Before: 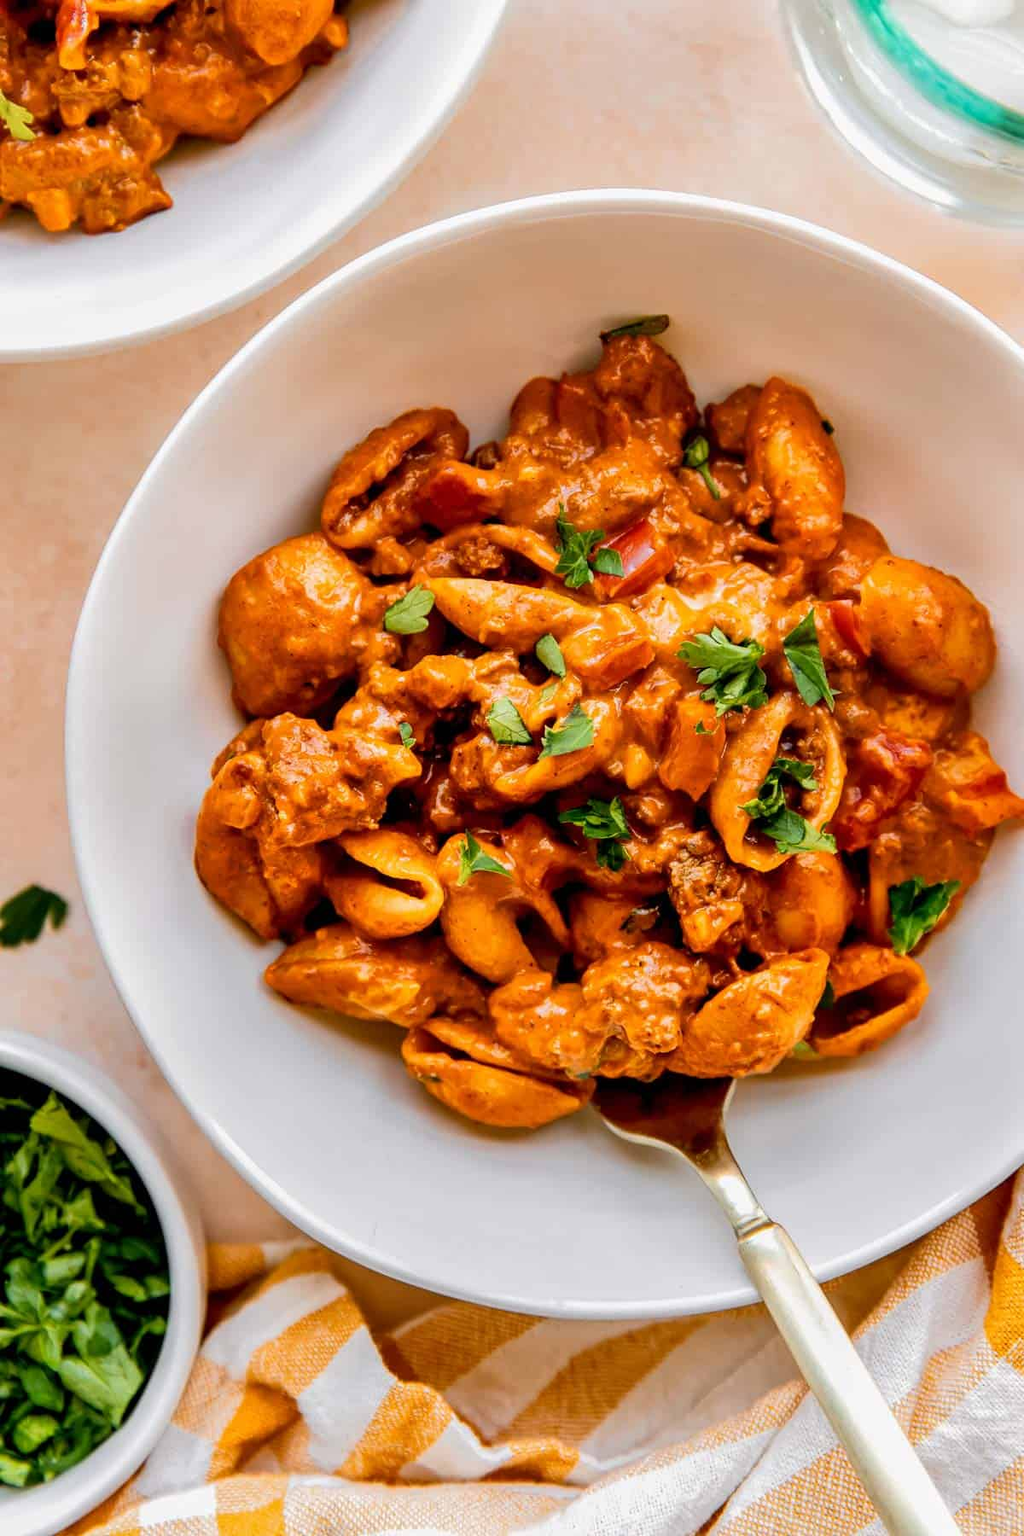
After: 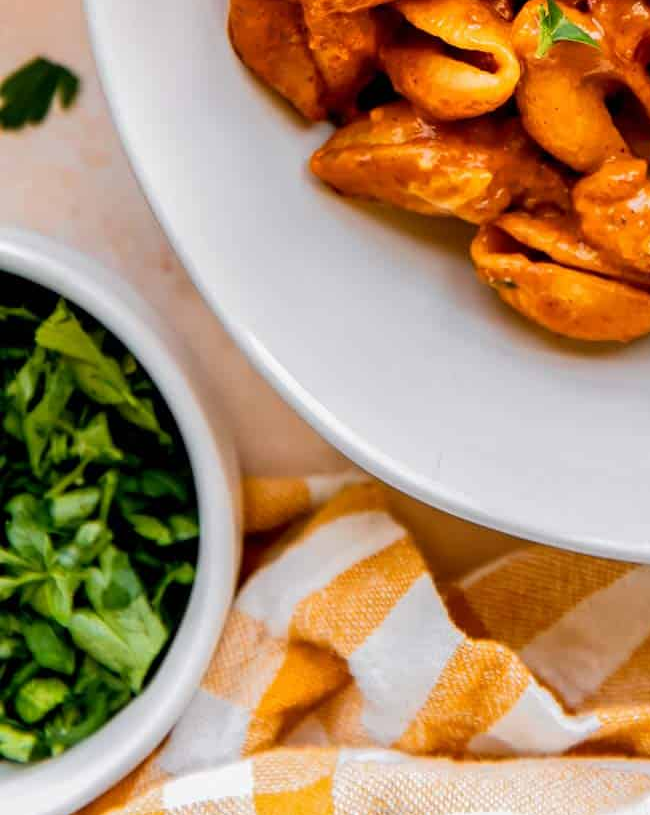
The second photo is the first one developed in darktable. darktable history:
crop and rotate: top 54.498%, right 45.773%, bottom 0.188%
